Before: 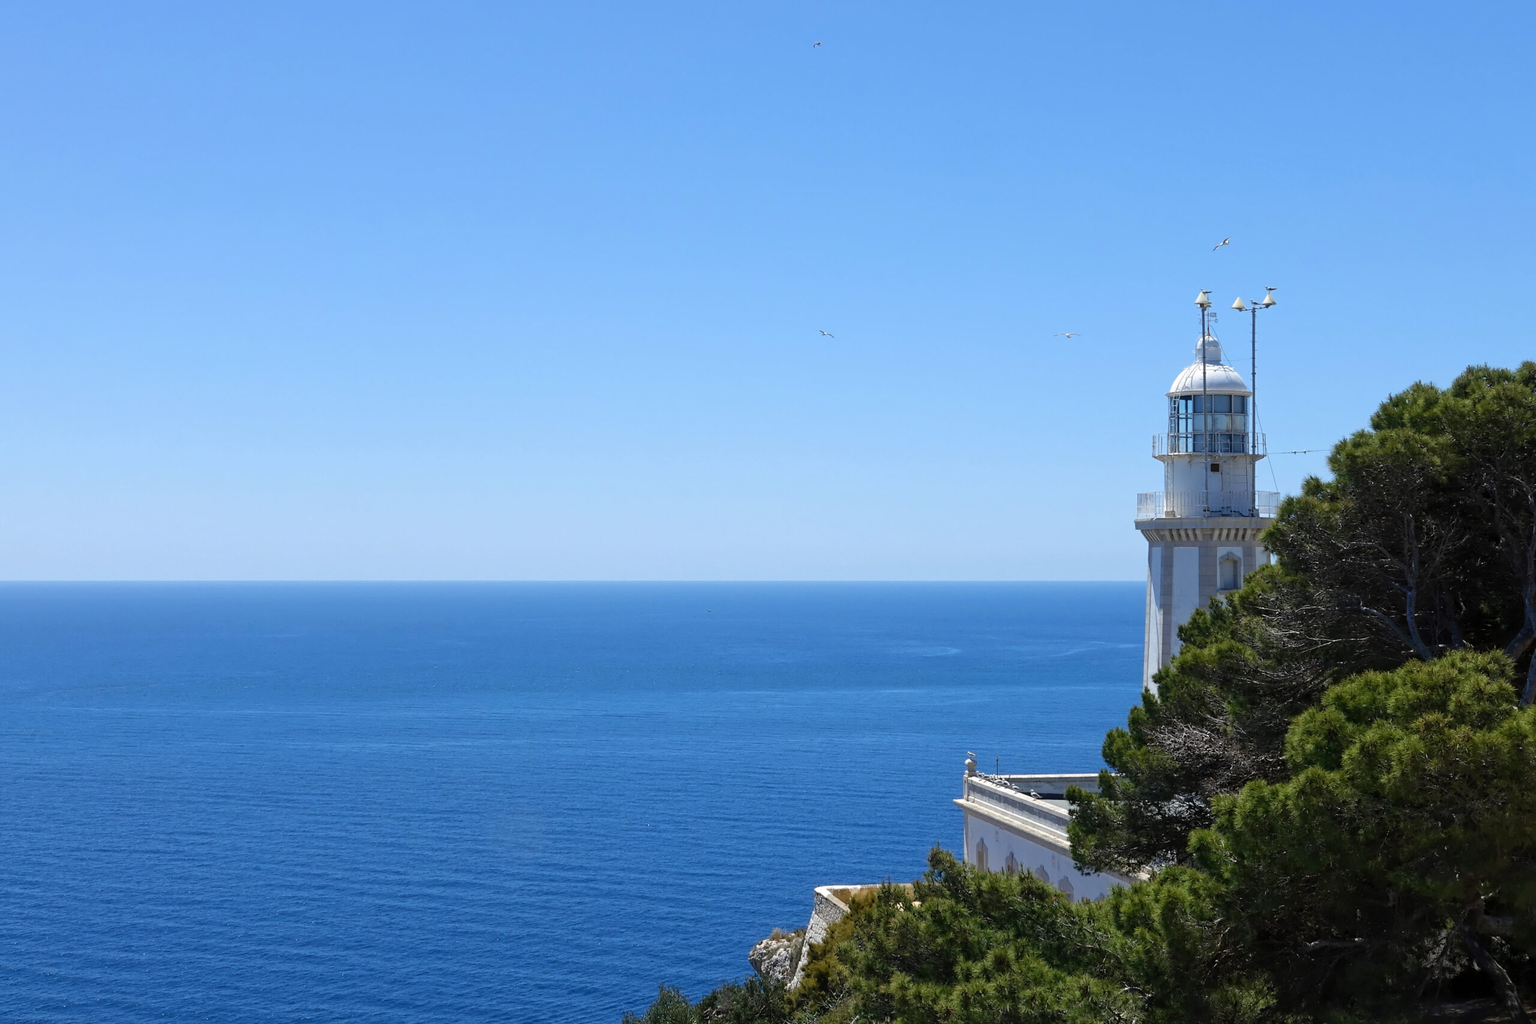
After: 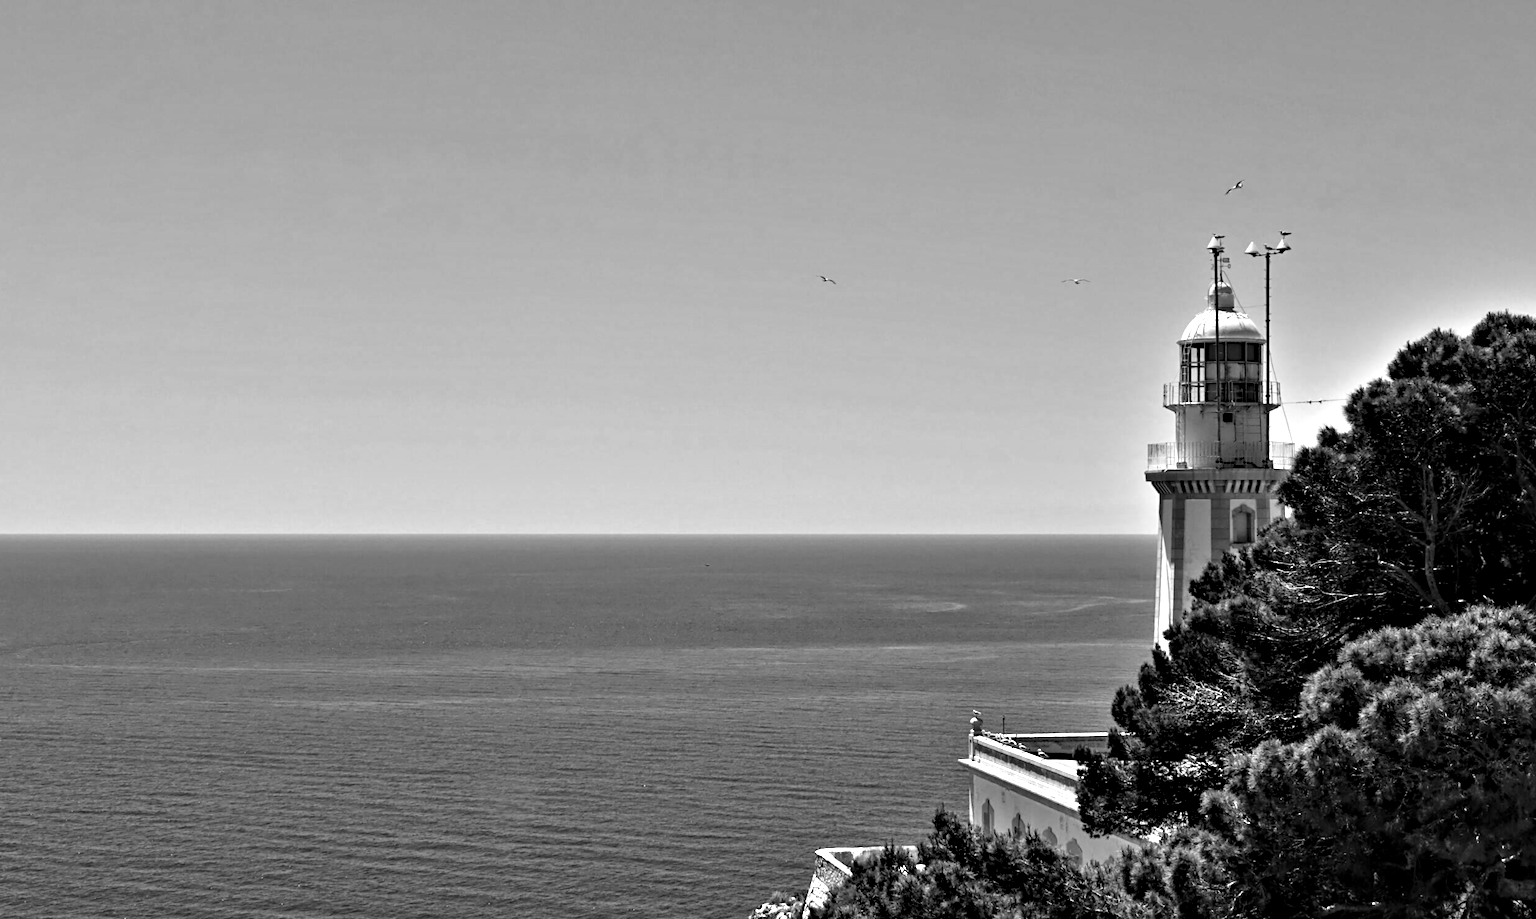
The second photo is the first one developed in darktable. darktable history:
contrast equalizer: octaves 7, y [[0.48, 0.654, 0.731, 0.706, 0.772, 0.382], [0.55 ×6], [0 ×6], [0 ×6], [0 ×6]]
crop: left 1.507%, top 6.147%, right 1.379%, bottom 6.637%
white balance: red 0.974, blue 1.044
monochrome: a 32, b 64, size 2.3
